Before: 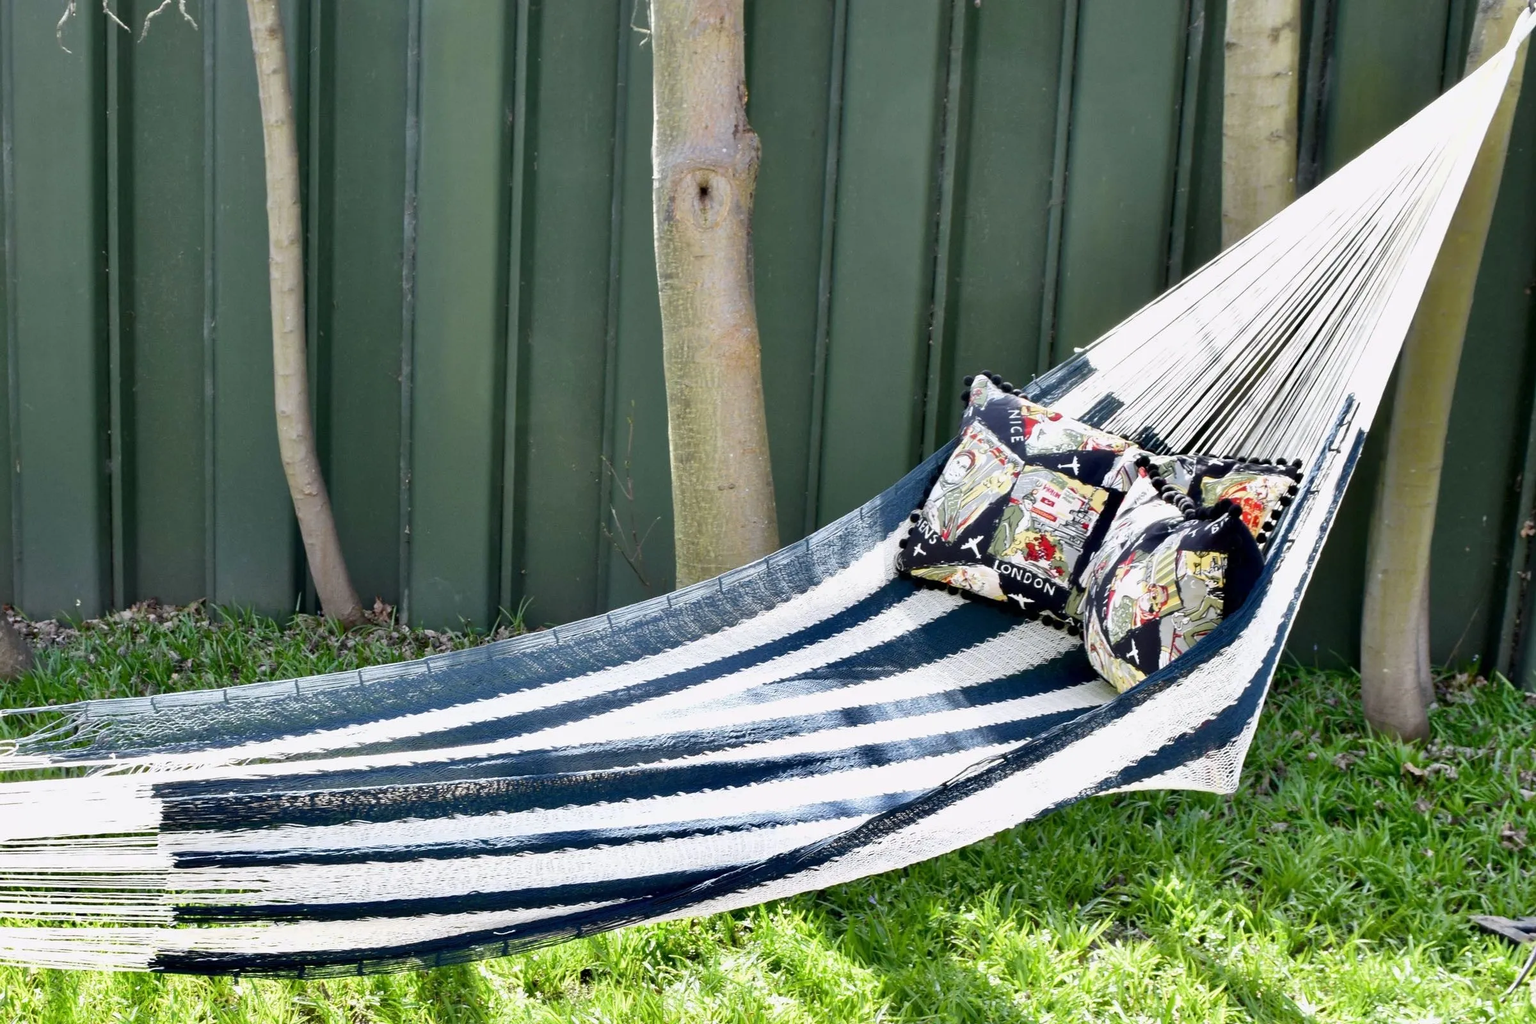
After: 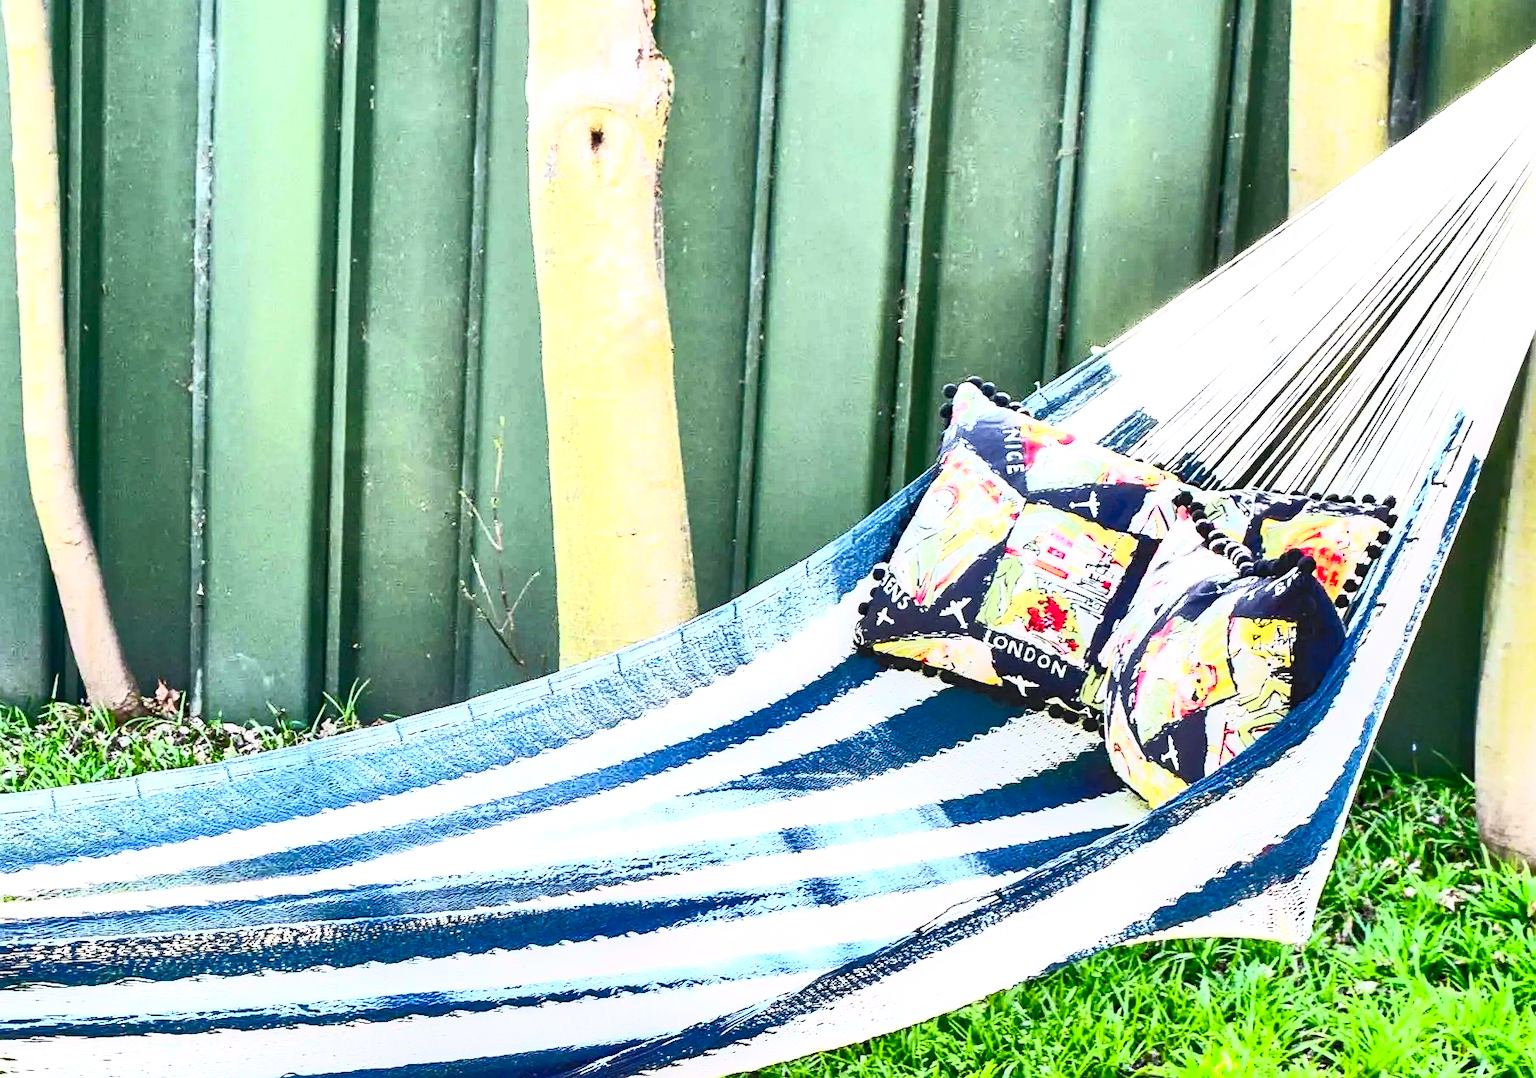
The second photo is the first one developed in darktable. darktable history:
contrast brightness saturation: contrast 0.83, brightness 0.59, saturation 0.59
sharpen: on, module defaults
exposure: exposure 1 EV, compensate highlight preservation false
local contrast: on, module defaults
crop: left 16.768%, top 8.653%, right 8.362%, bottom 12.485%
